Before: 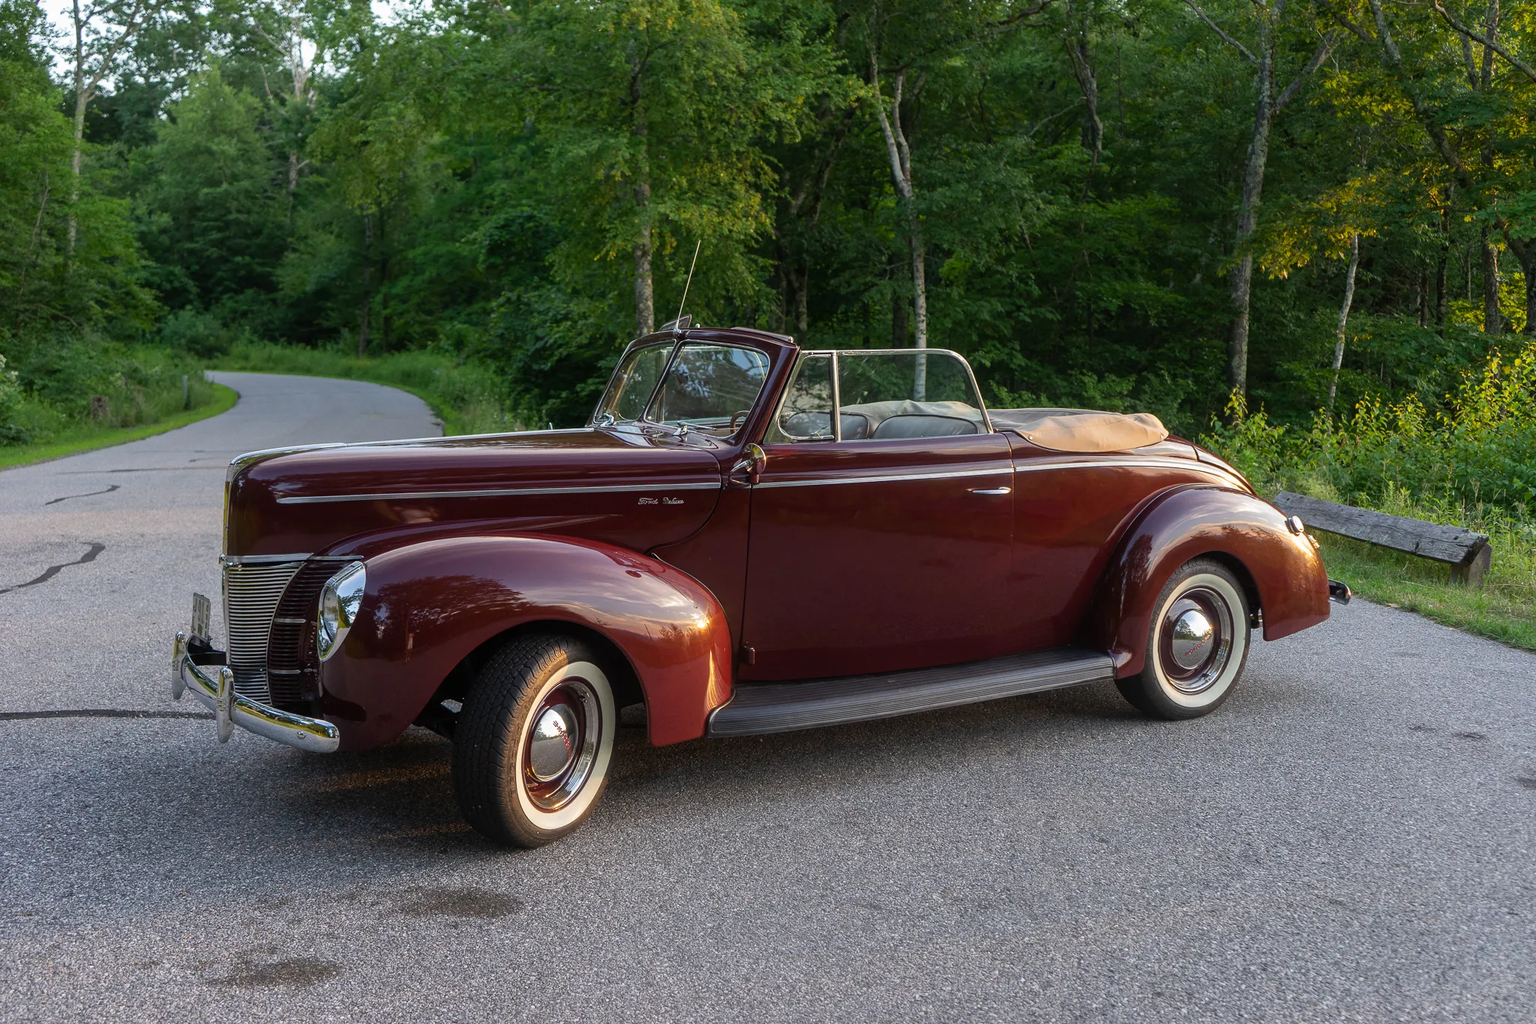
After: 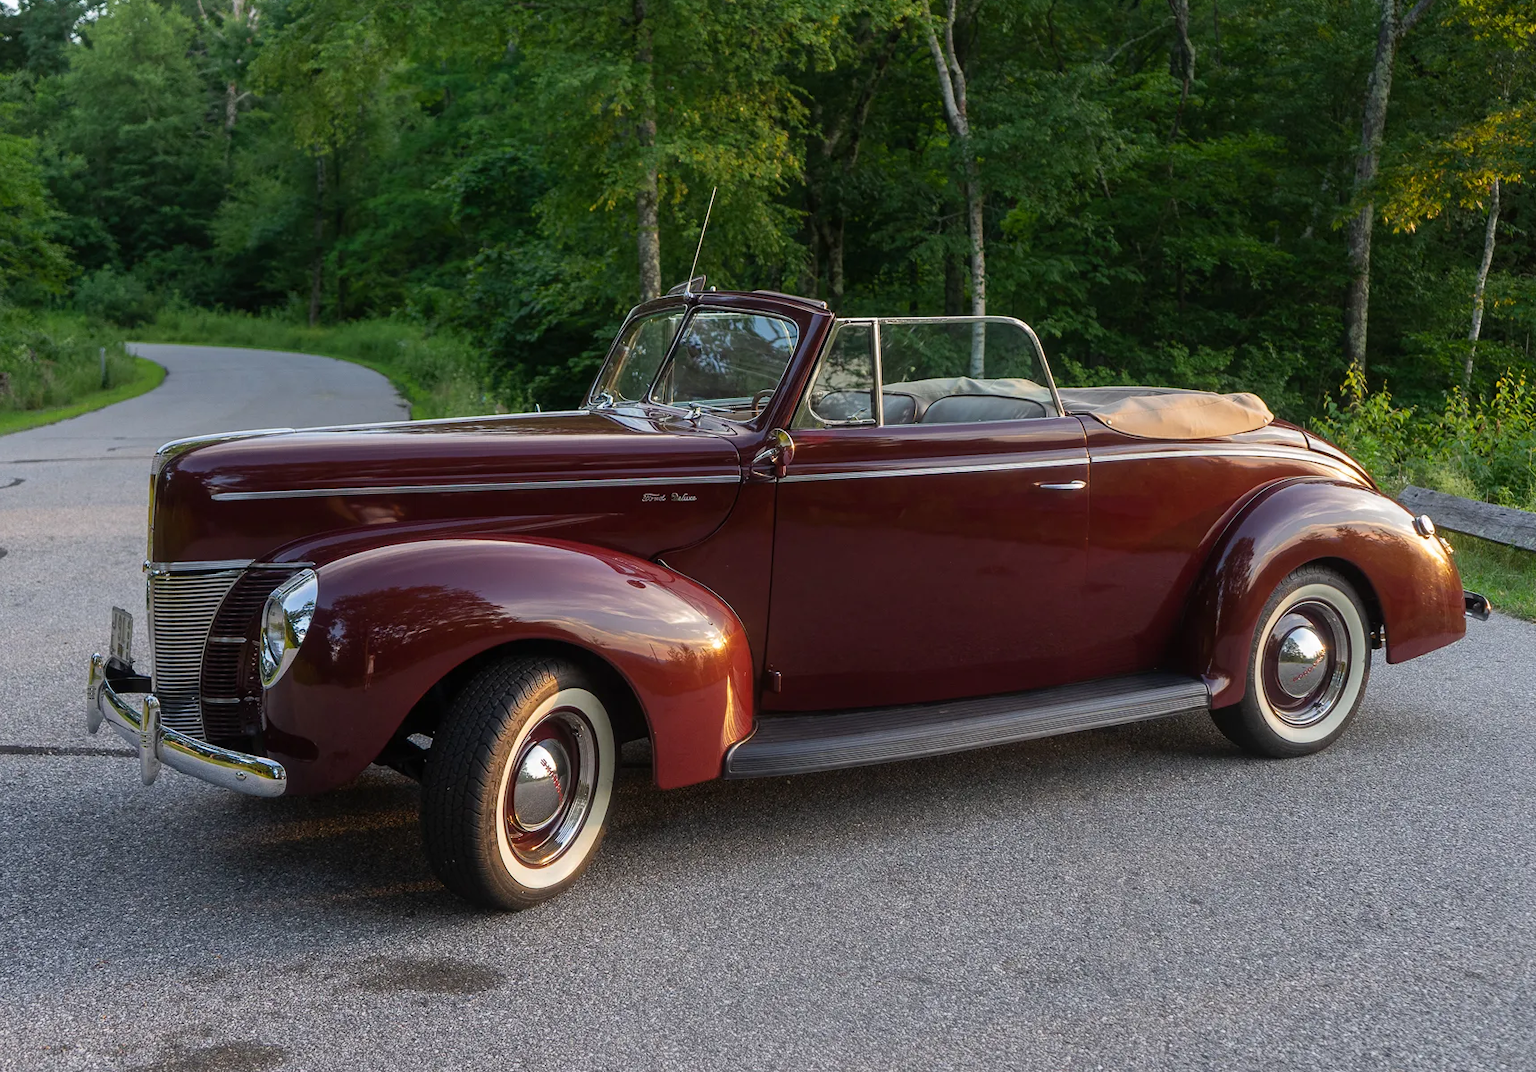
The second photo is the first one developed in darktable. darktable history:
crop: left 6.451%, top 8.145%, right 9.528%, bottom 3.834%
